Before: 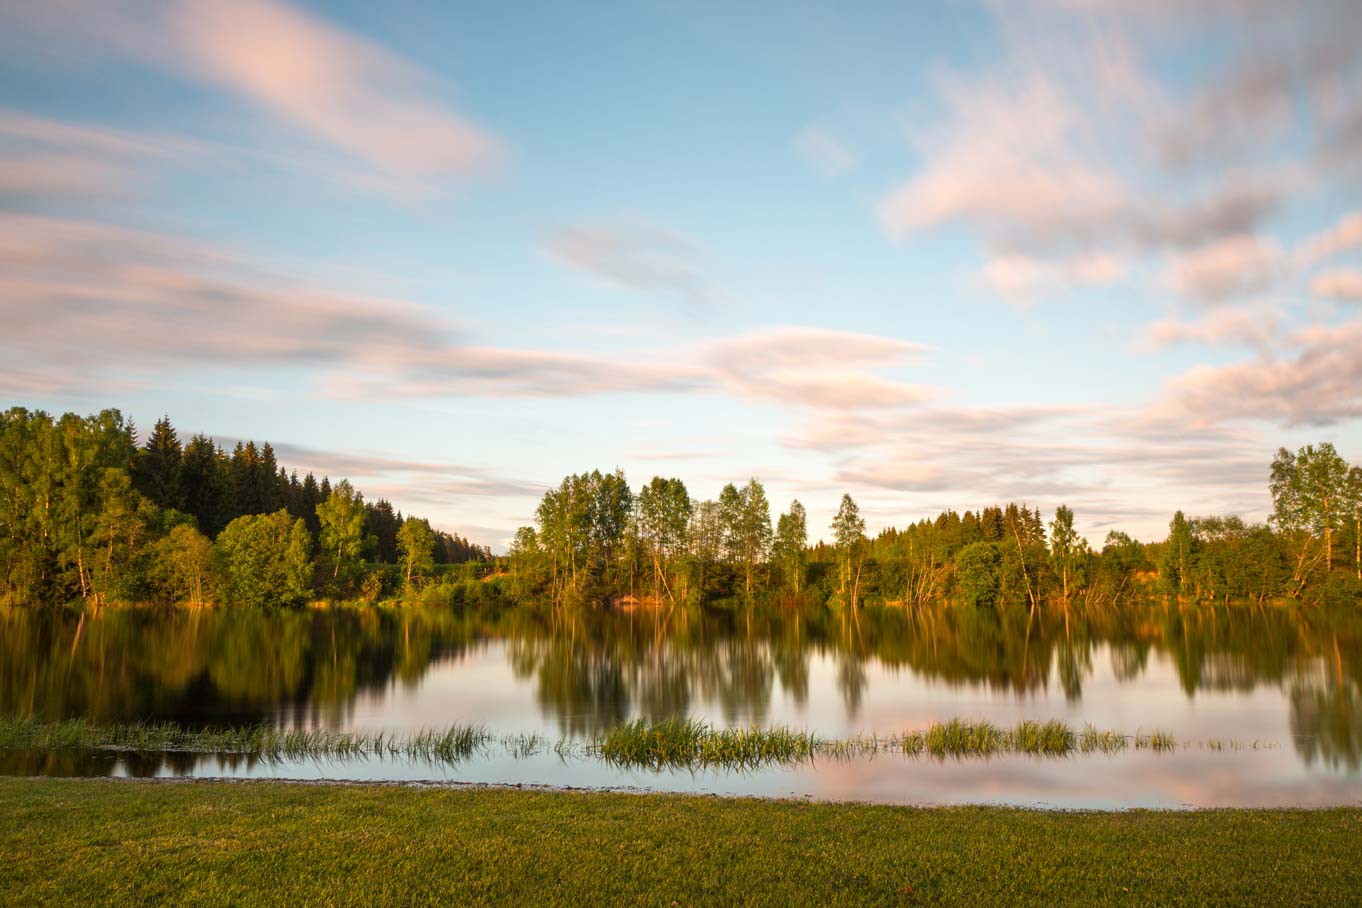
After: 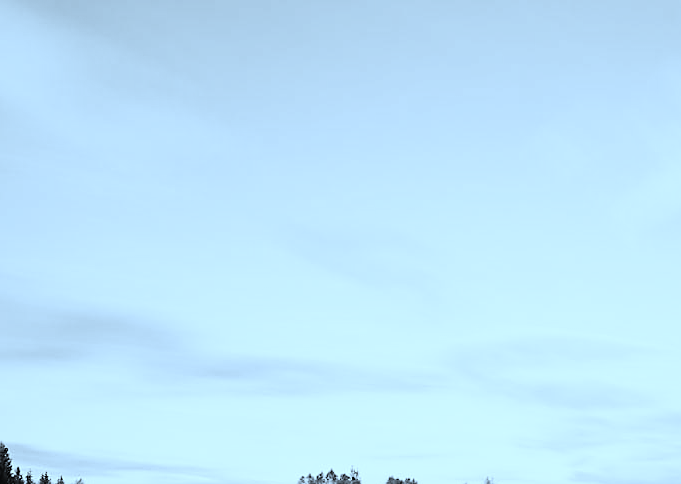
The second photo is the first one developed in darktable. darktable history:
crop: left 19.484%, right 30.499%, bottom 46.624%
filmic rgb: black relative exposure -5.12 EV, white relative exposure 3.95 EV, hardness 2.9, contrast 1.192, highlights saturation mix -30.09%
sharpen: radius 1.387, amount 1.261, threshold 0.741
color correction: highlights a* -9.25, highlights b* -22.4
color calibration: output gray [0.267, 0.423, 0.267, 0], illuminant custom, x 0.391, y 0.392, temperature 3873.96 K
exposure: exposure 0.666 EV, compensate highlight preservation false
